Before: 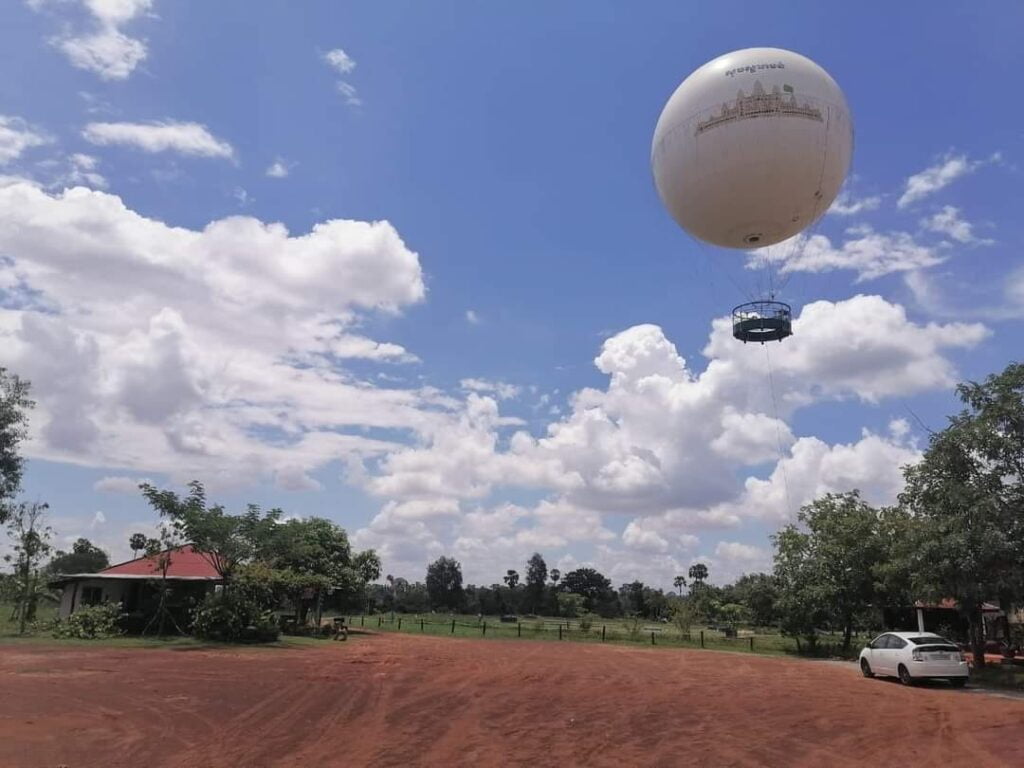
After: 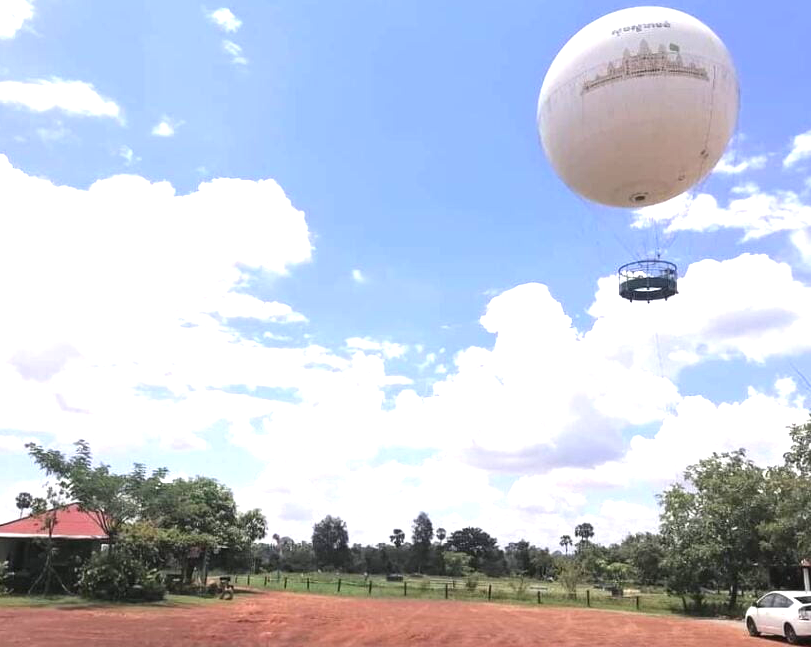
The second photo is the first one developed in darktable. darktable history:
crop: left 11.225%, top 5.381%, right 9.565%, bottom 10.314%
exposure: black level correction 0, exposure 1.35 EV, compensate exposure bias true, compensate highlight preservation false
